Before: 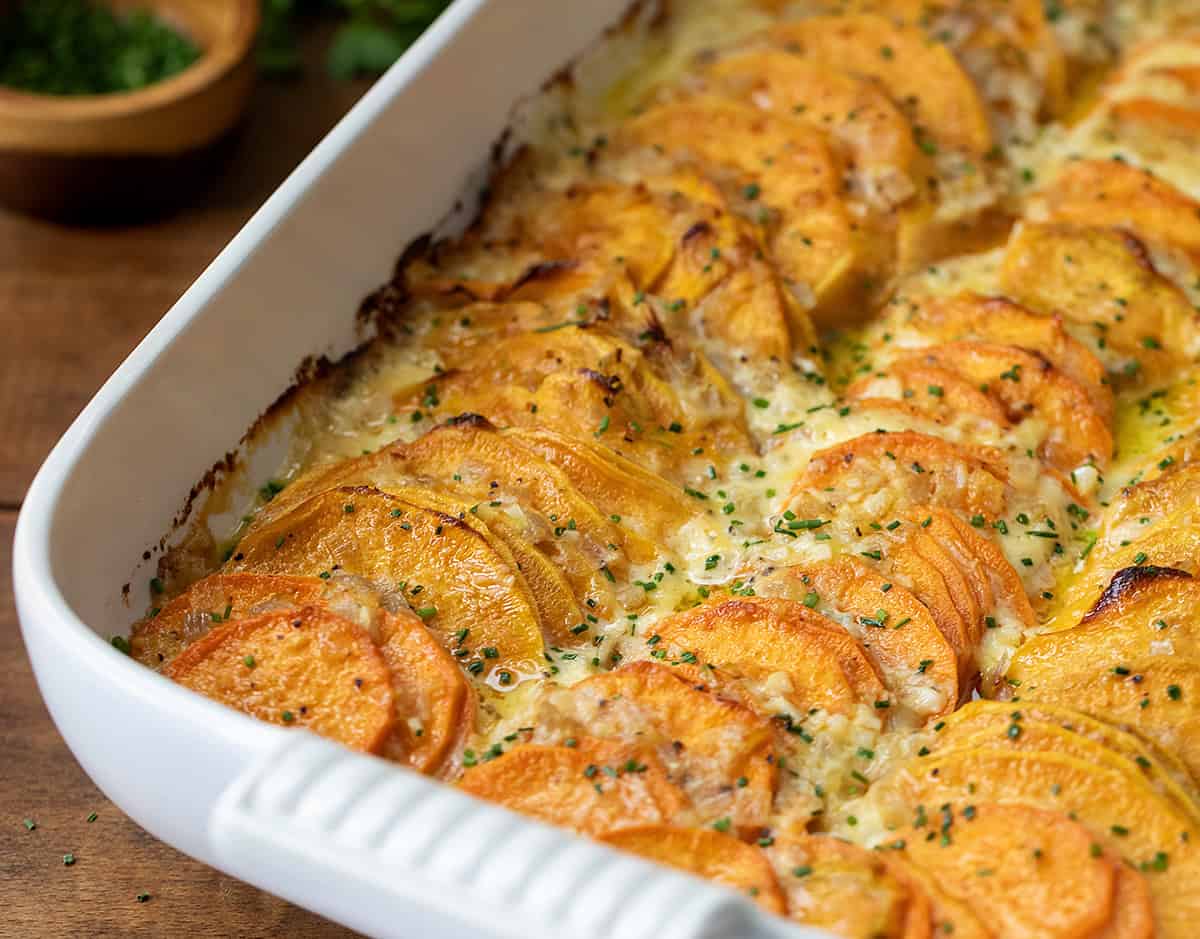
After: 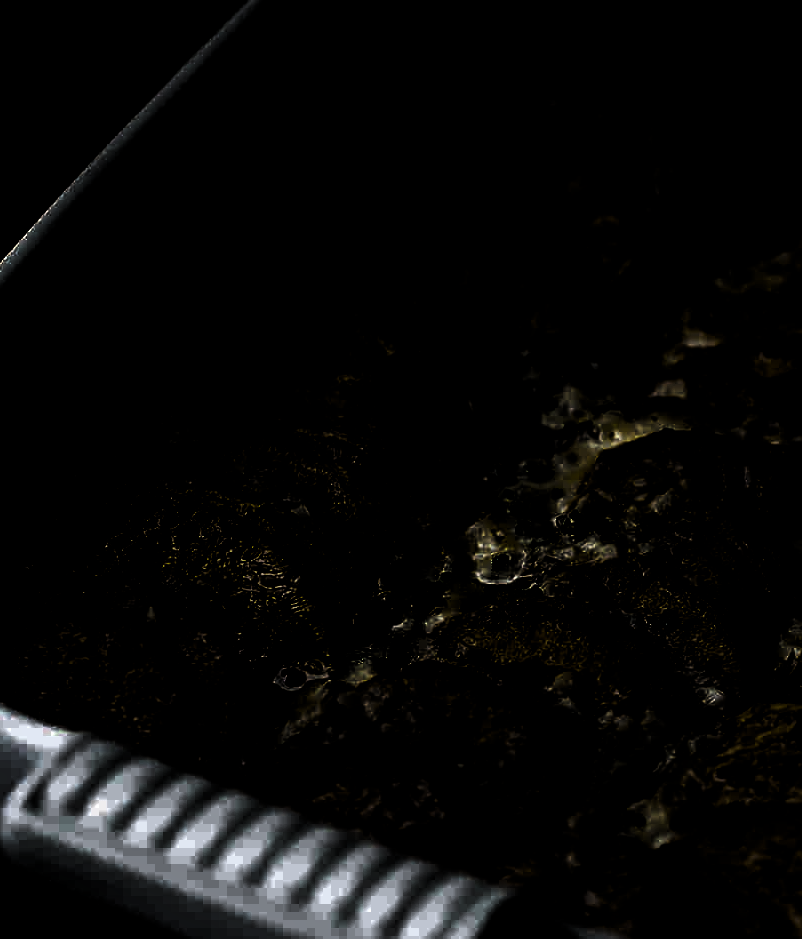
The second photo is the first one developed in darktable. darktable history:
levels: levels [0.721, 0.937, 0.997]
haze removal: strength 0.289, distance 0.248, compatibility mode true, adaptive false
crop and rotate: left 17.795%, right 15.361%
color balance rgb: power › luminance -7.534%, power › chroma 1.087%, power › hue 215.72°, linear chroma grading › shadows -3.369%, linear chroma grading › highlights -4.629%, perceptual saturation grading › global saturation 39.743%, global vibrance 20%
contrast brightness saturation: contrast 0.214, brightness -0.114, saturation 0.209
